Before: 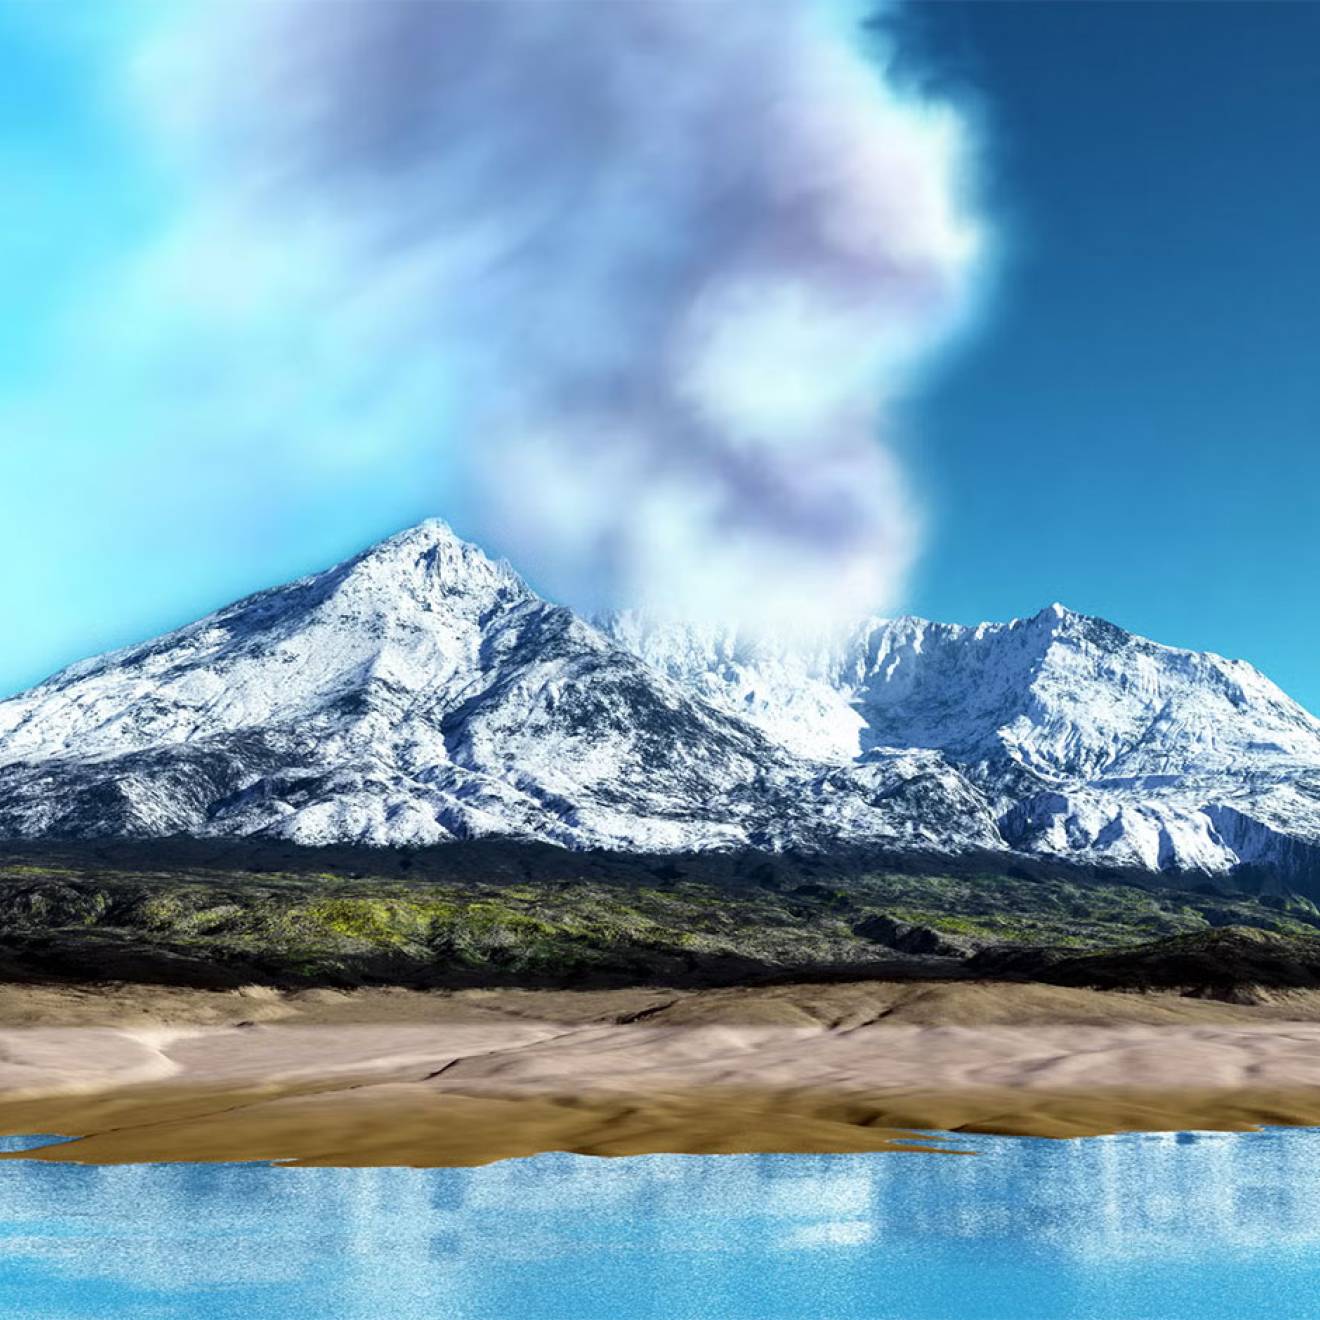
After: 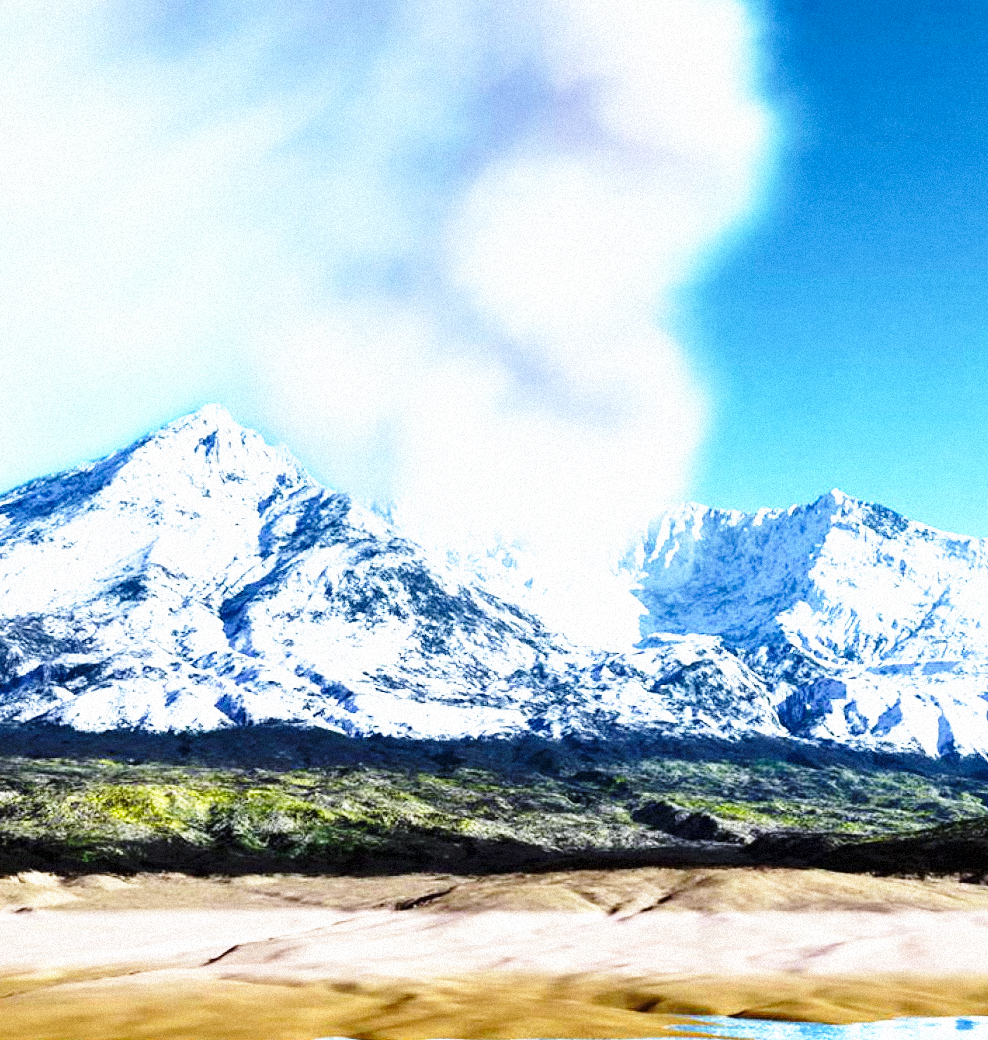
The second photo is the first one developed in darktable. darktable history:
crop: left 16.768%, top 8.653%, right 8.362%, bottom 12.485%
graduated density: on, module defaults
white balance: red 0.983, blue 1.036
exposure: exposure 0.564 EV, compensate highlight preservation false
base curve: curves: ch0 [(0, 0) (0.026, 0.03) (0.109, 0.232) (0.351, 0.748) (0.669, 0.968) (1, 1)], preserve colors none
grain: mid-tones bias 0%
